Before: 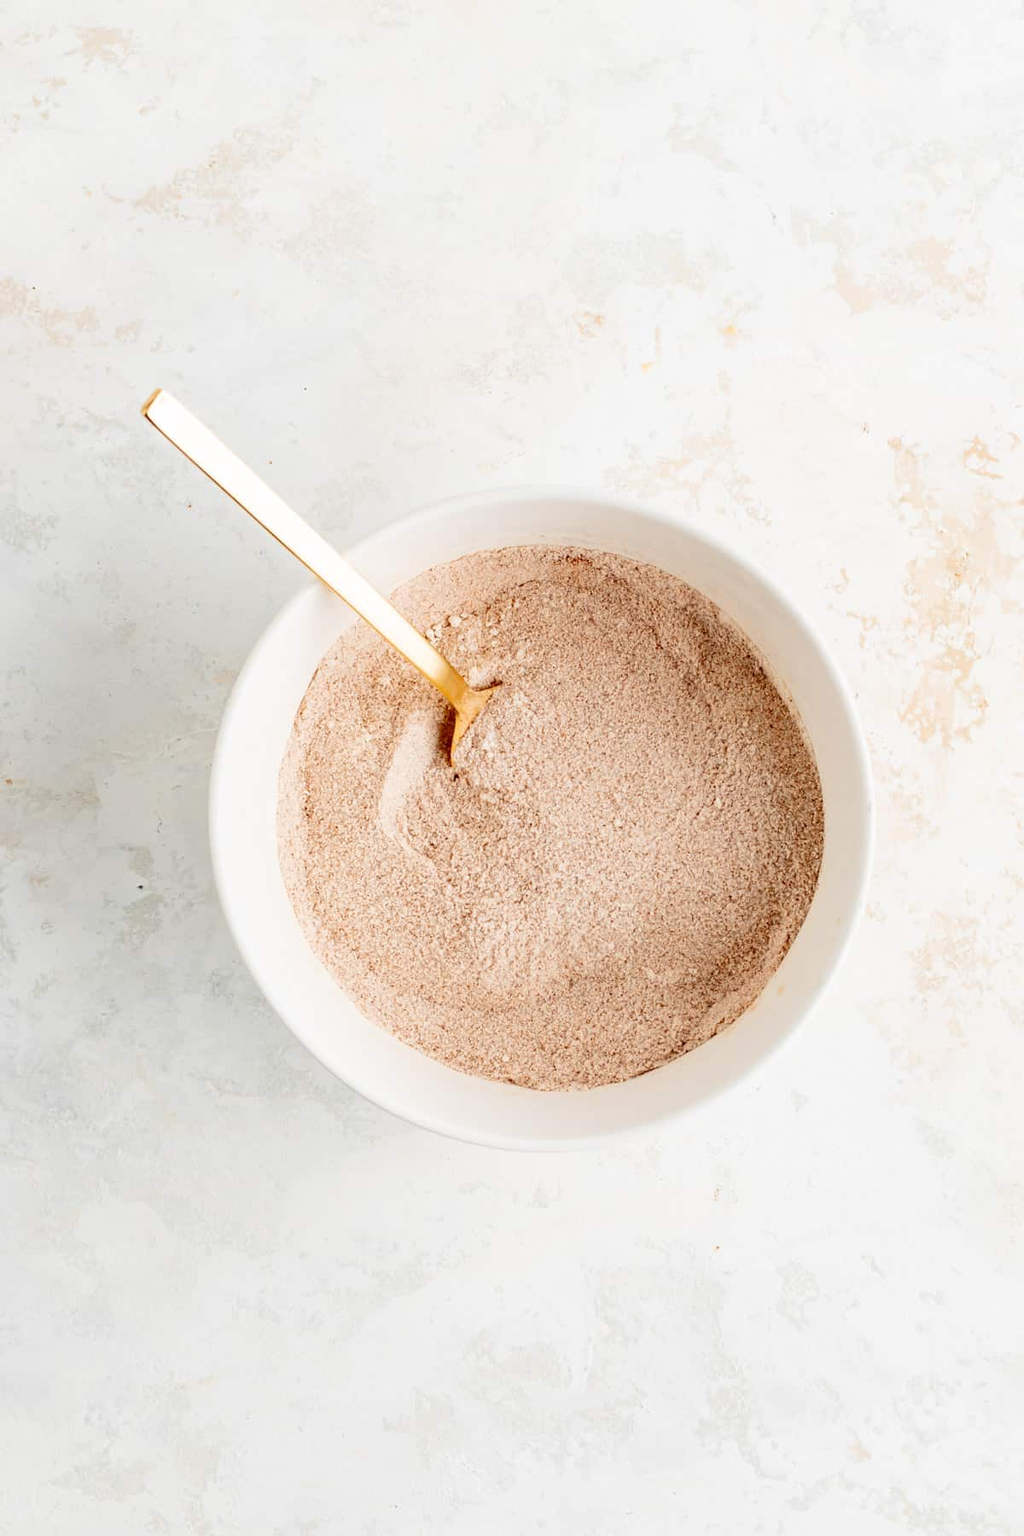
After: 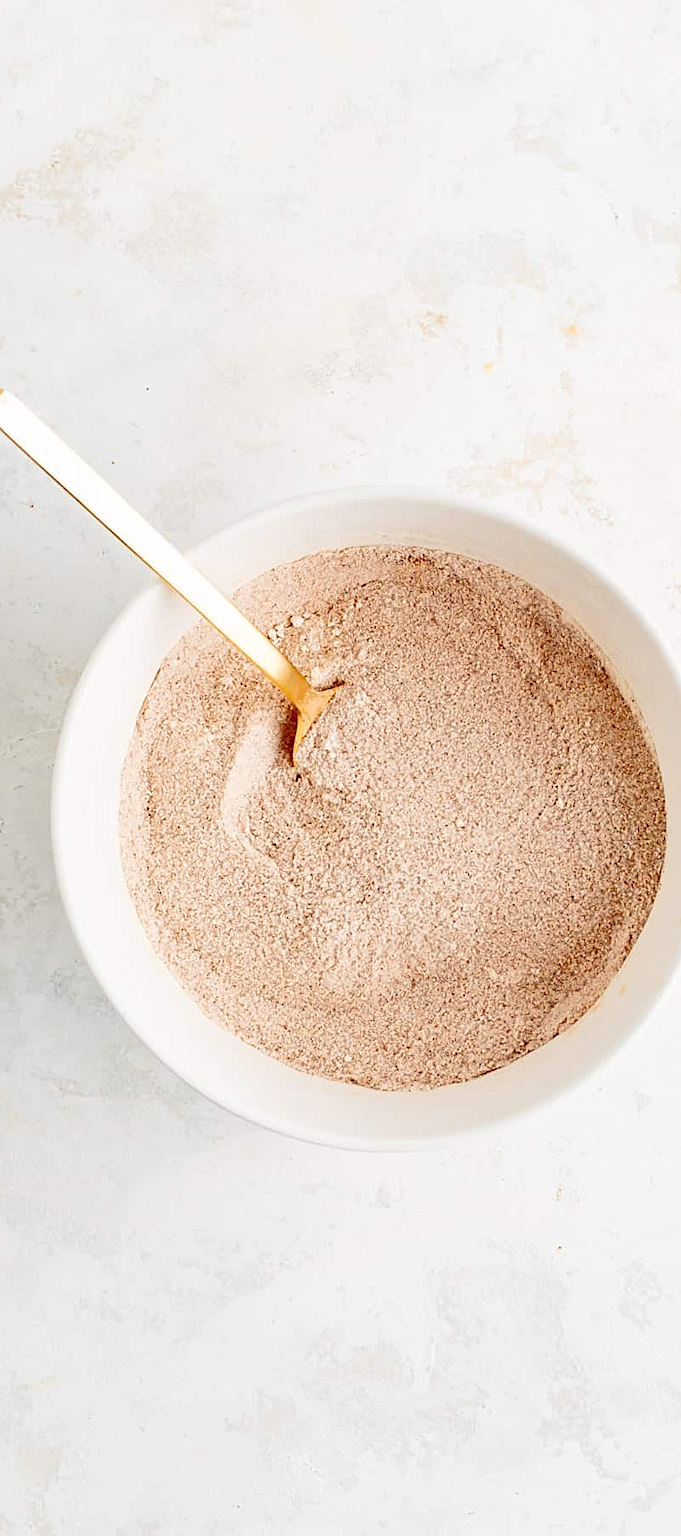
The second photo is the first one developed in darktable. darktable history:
crop: left 15.419%, right 17.914%
tone equalizer: -7 EV 0.15 EV, -6 EV 0.6 EV, -5 EV 1.15 EV, -4 EV 1.33 EV, -3 EV 1.15 EV, -2 EV 0.6 EV, -1 EV 0.15 EV, mask exposure compensation -0.5 EV
sharpen: on, module defaults
